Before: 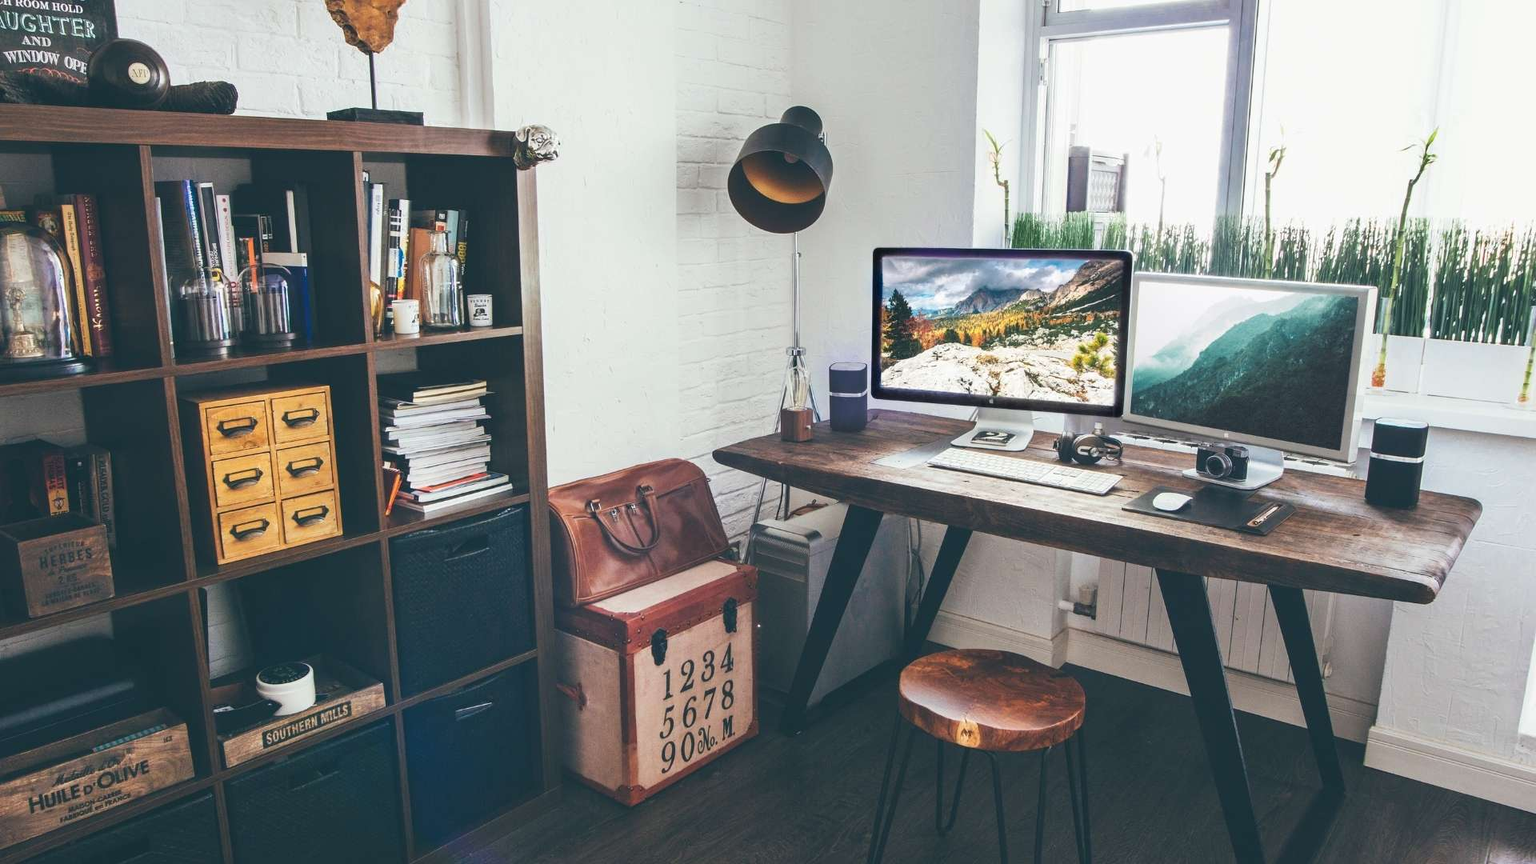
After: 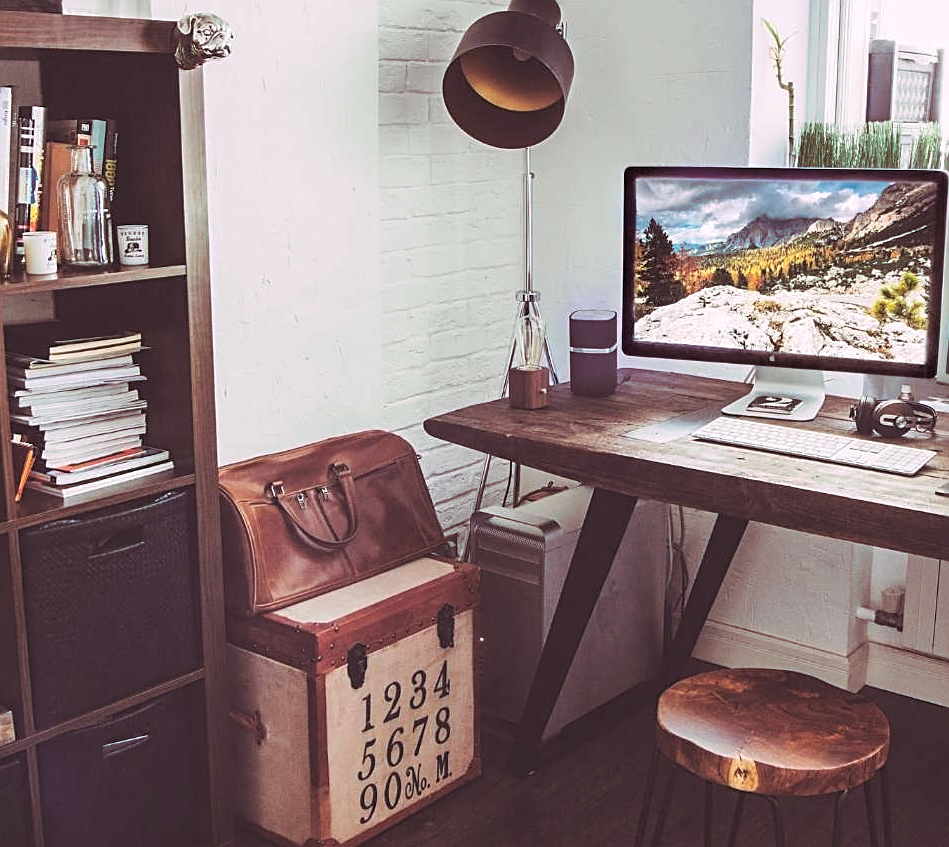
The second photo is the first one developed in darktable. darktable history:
split-toning: highlights › hue 298.8°, highlights › saturation 0.73, compress 41.76%
crop and rotate: angle 0.02°, left 24.353%, top 13.219%, right 26.156%, bottom 8.224%
sharpen: on, module defaults
